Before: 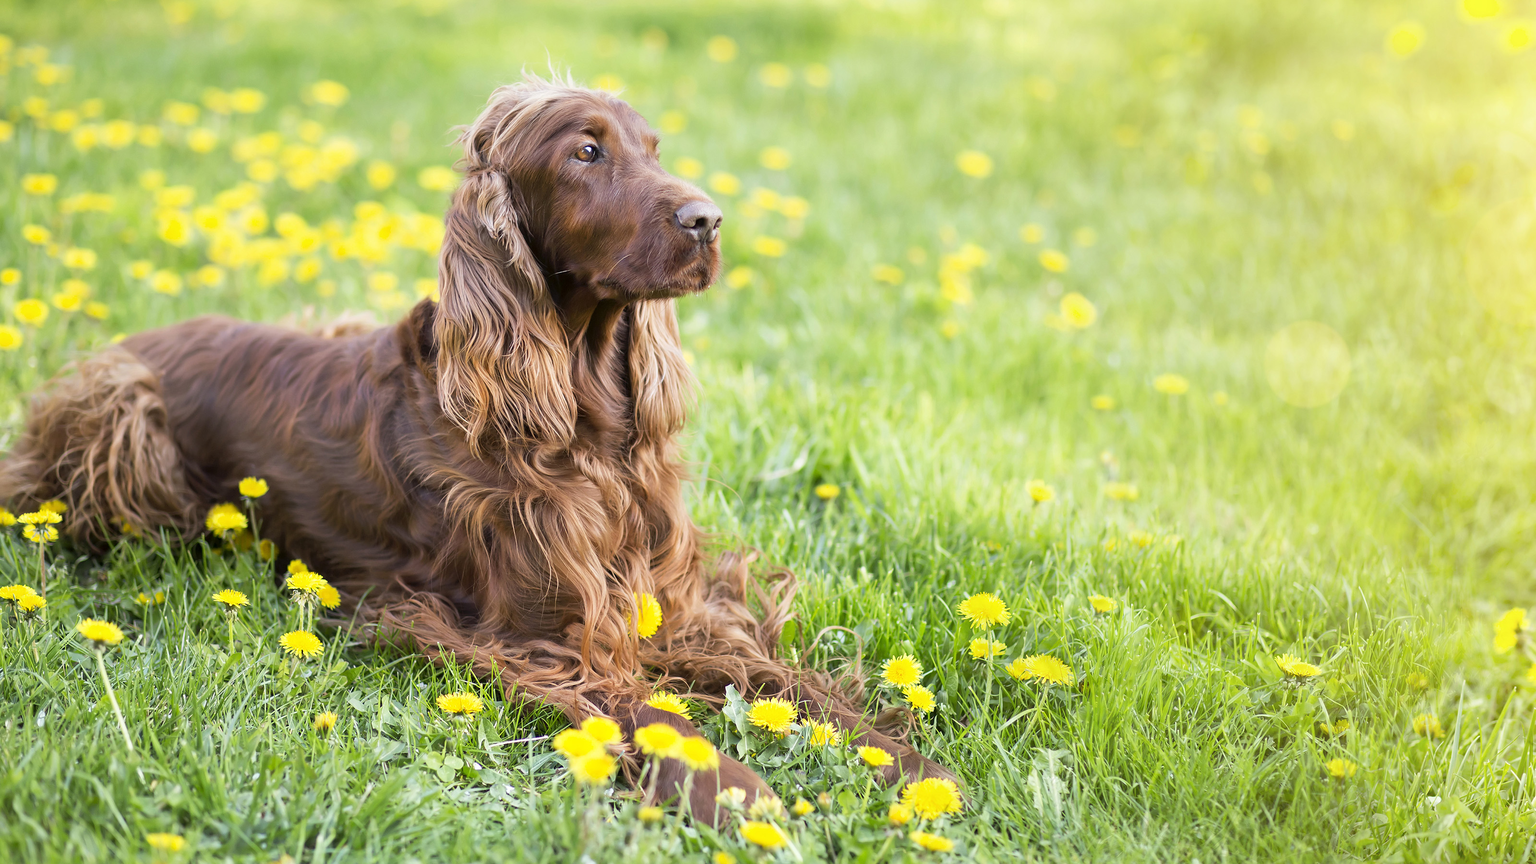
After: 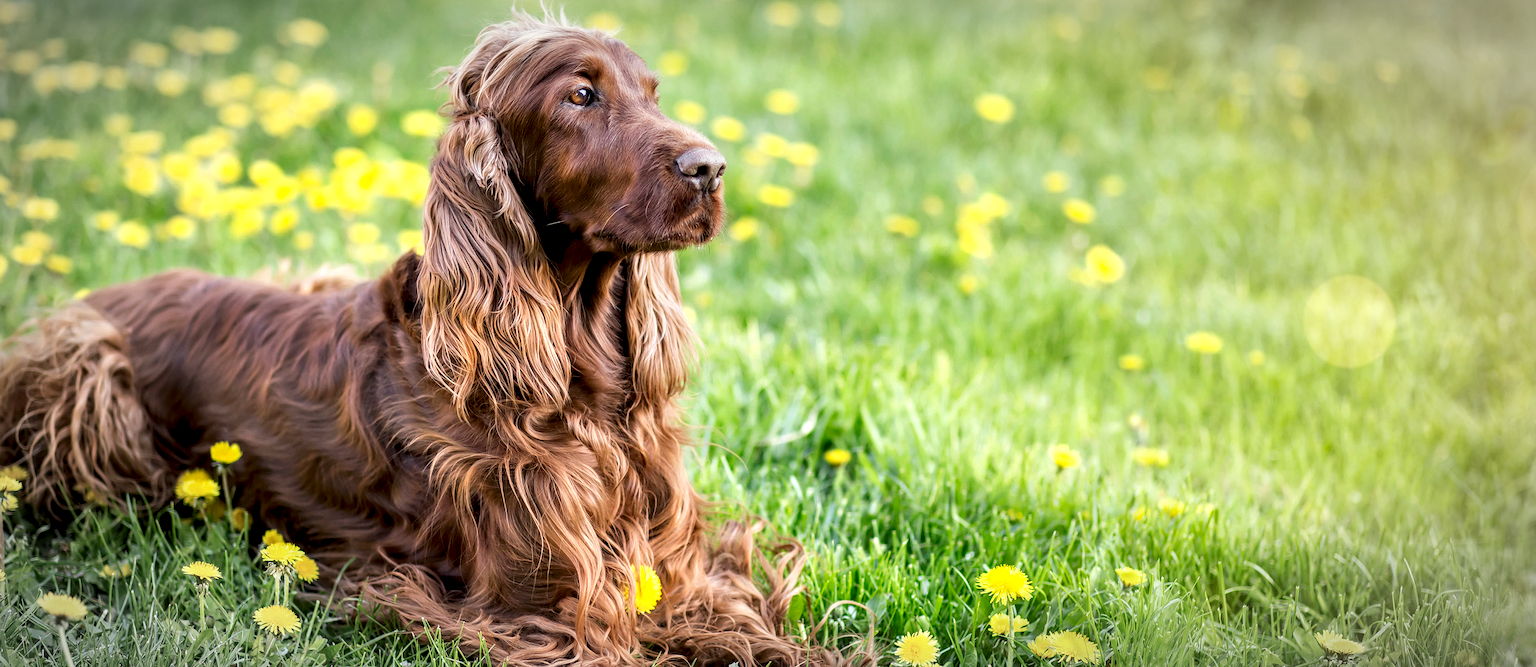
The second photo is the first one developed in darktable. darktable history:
shadows and highlights: shadows 25, highlights -25
crop: left 2.737%, top 7.287%, right 3.421%, bottom 20.179%
vignetting: automatic ratio true
local contrast: highlights 60%, shadows 60%, detail 160%
